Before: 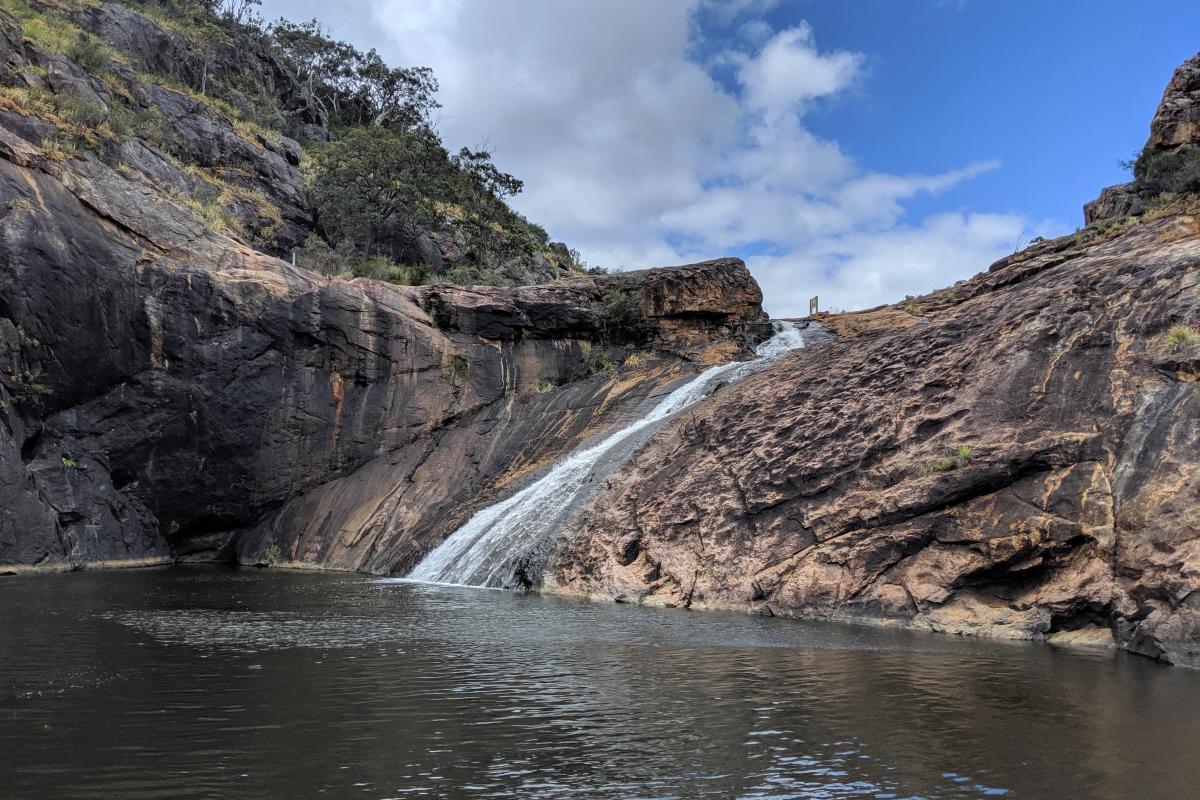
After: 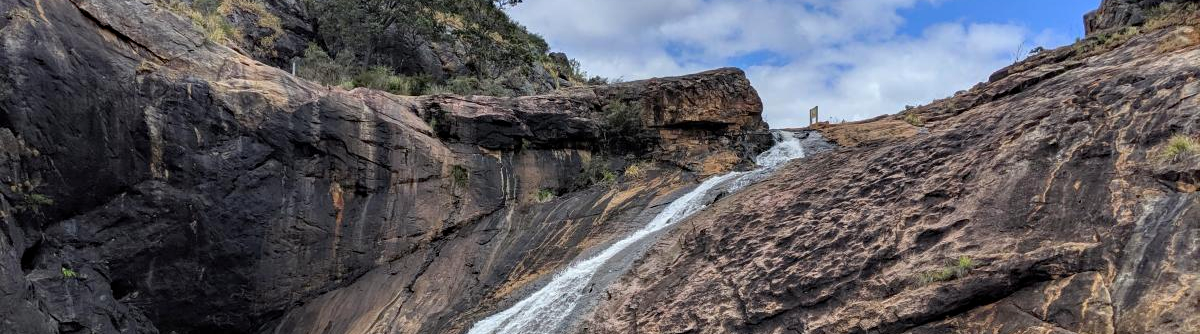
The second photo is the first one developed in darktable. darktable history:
crop and rotate: top 23.84%, bottom 34.294%
haze removal: compatibility mode true, adaptive false
